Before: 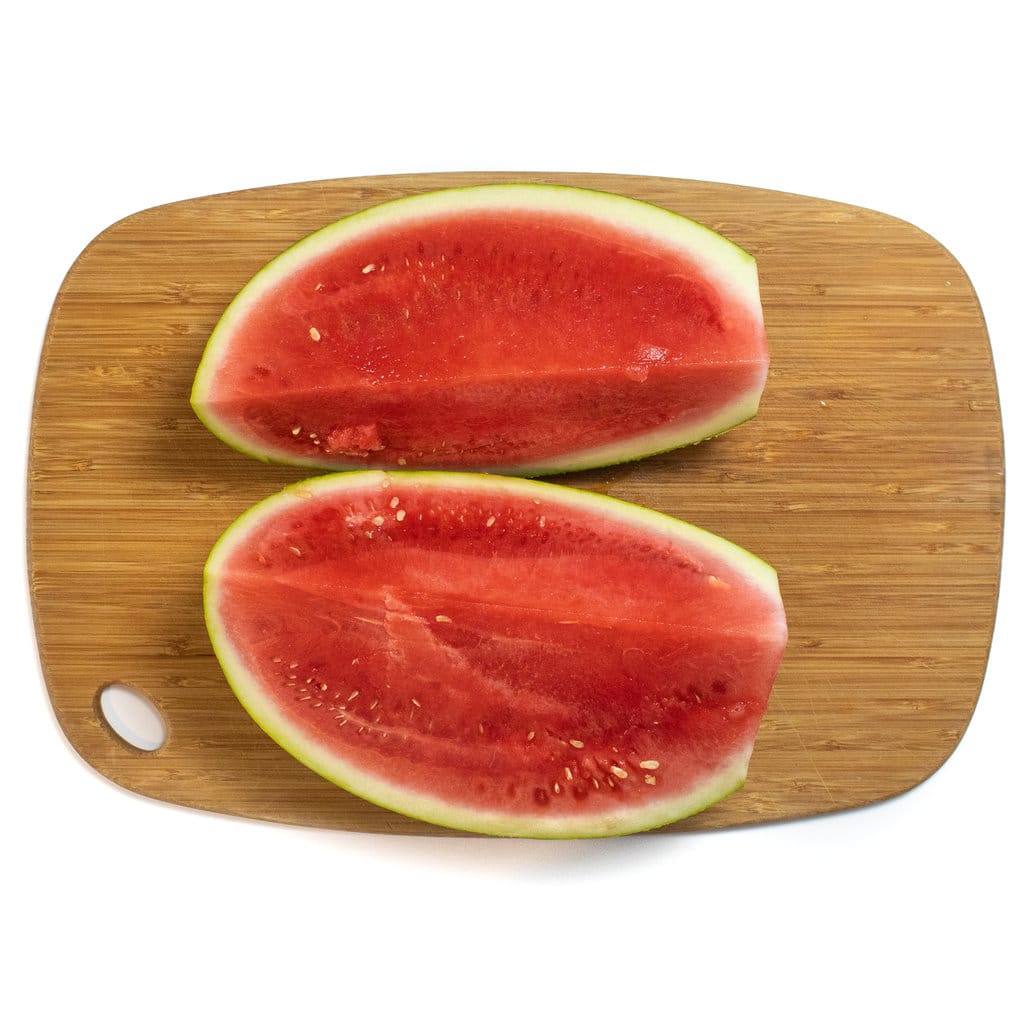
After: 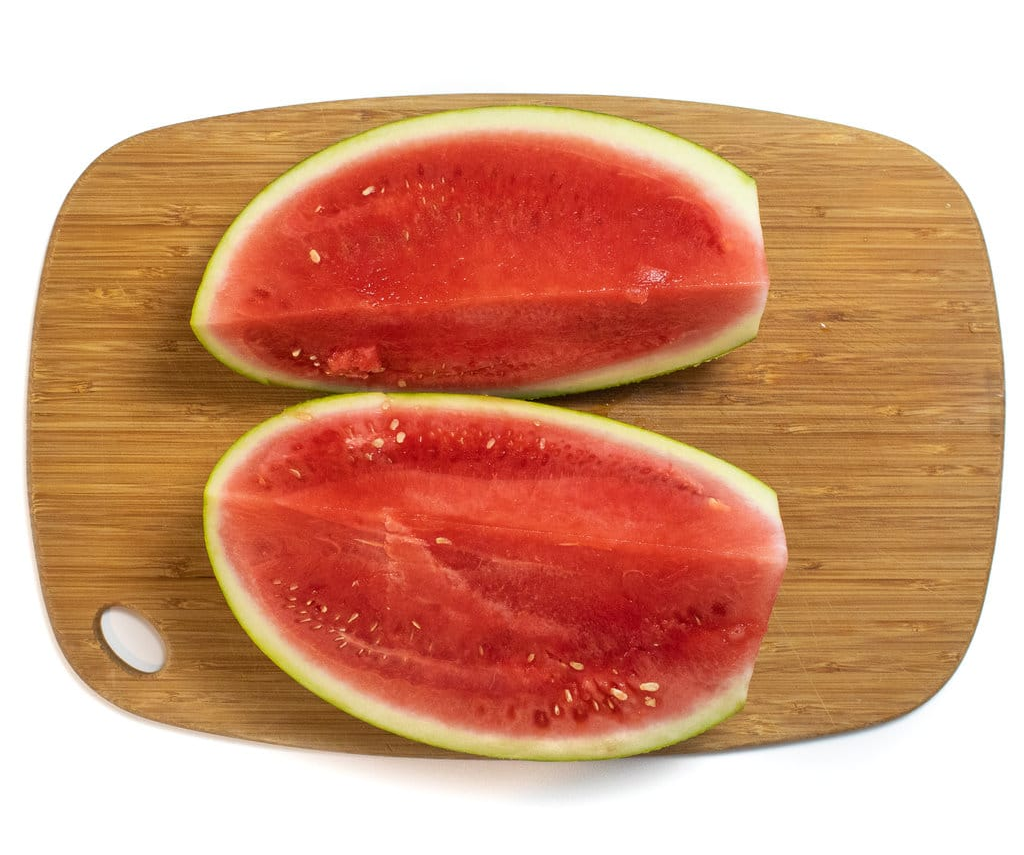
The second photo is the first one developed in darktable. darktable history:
crop: top 7.625%, bottom 8.027%
